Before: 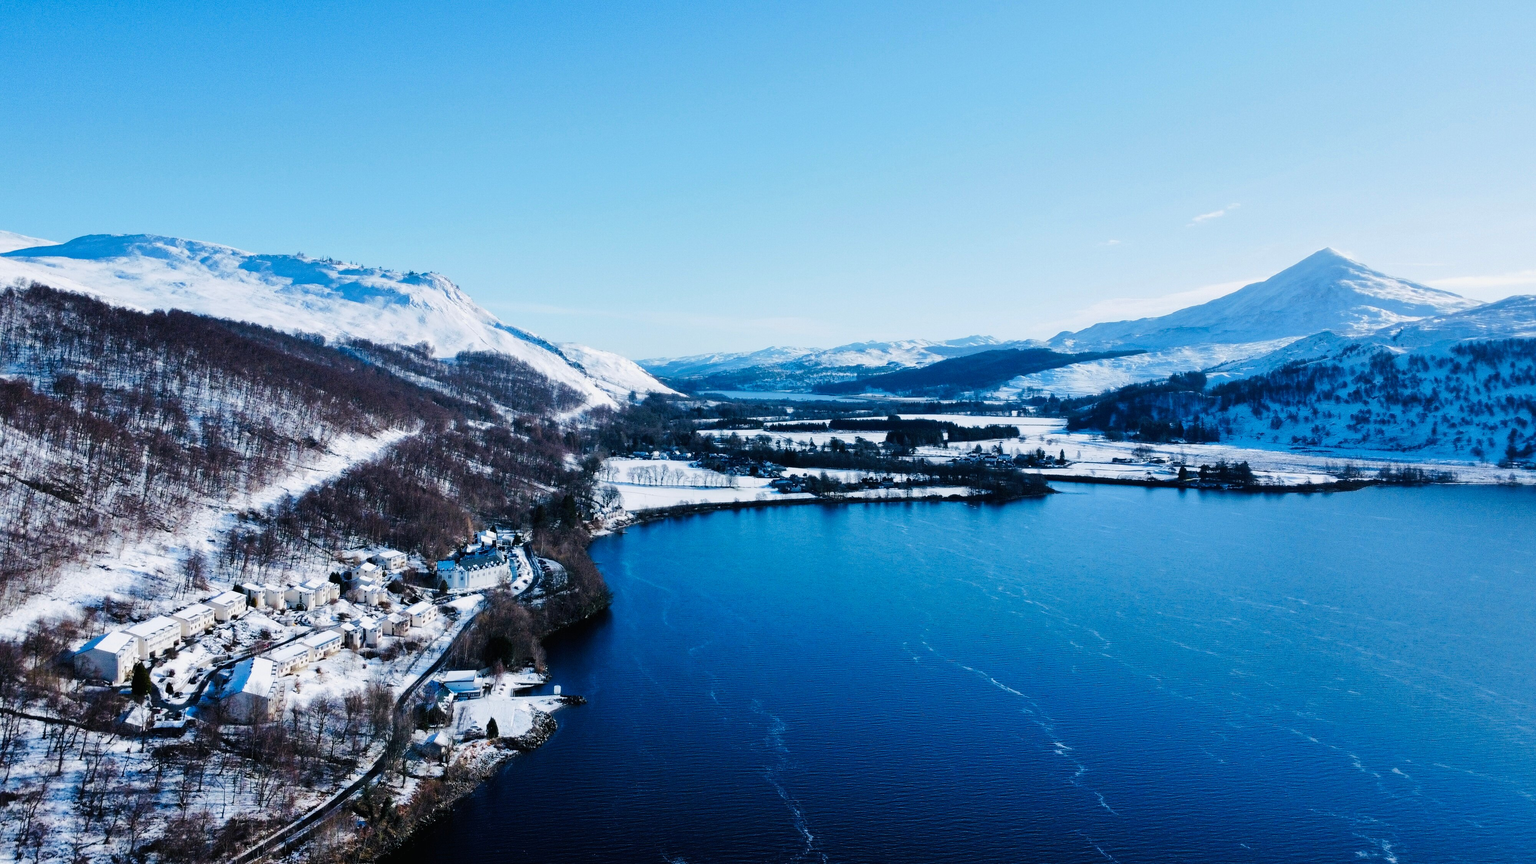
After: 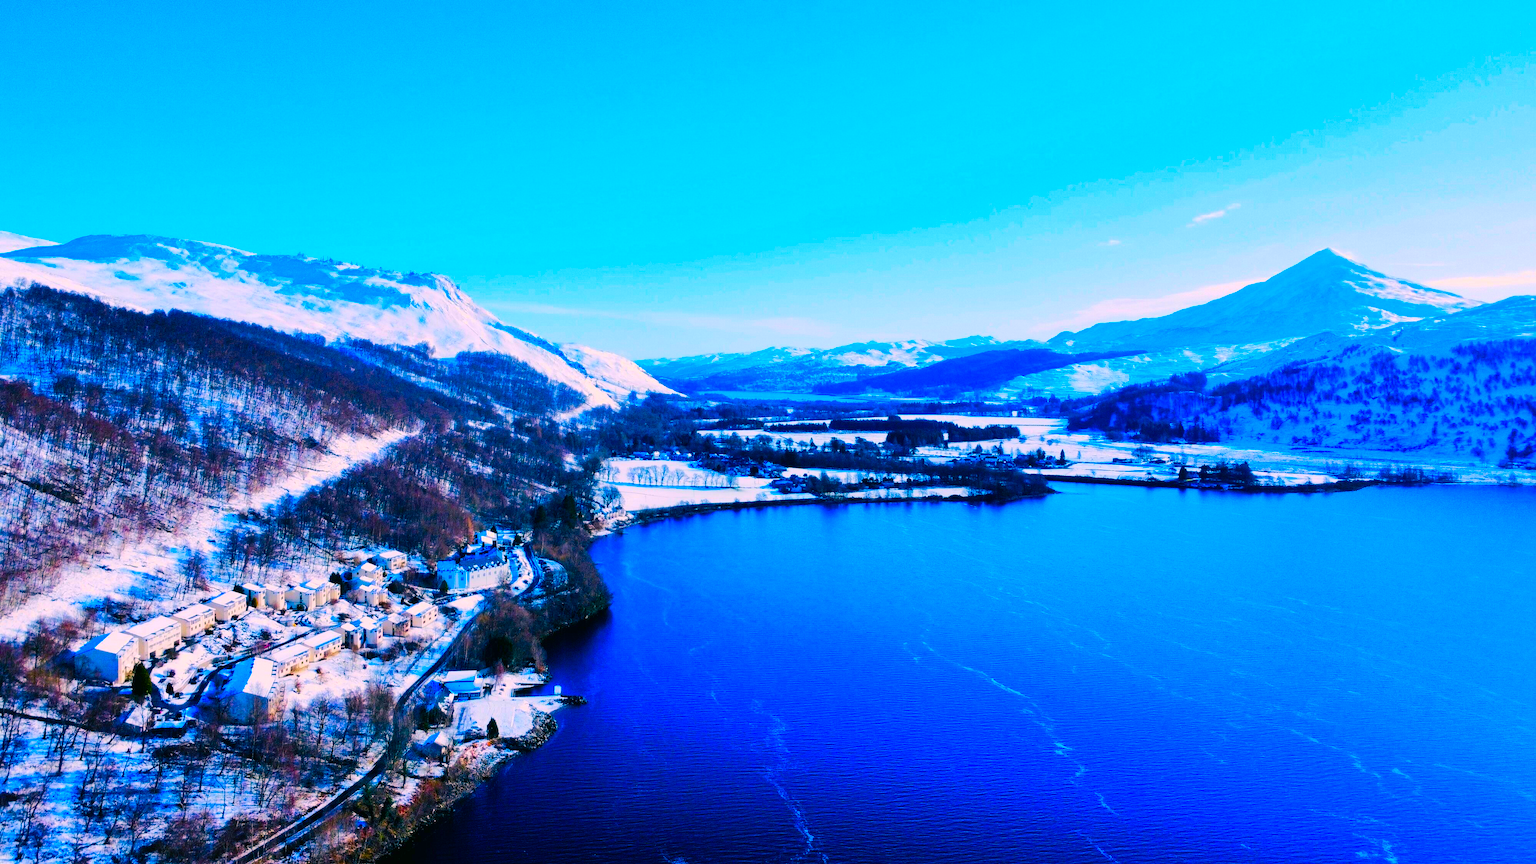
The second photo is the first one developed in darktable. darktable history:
color correction: highlights a* 1.61, highlights b* -1.83, saturation 2.49
color balance rgb: shadows lift › chroma 2.047%, shadows lift › hue 216.25°, highlights gain › chroma 1.698%, highlights gain › hue 54.81°, linear chroma grading › global chroma 6.439%, perceptual saturation grading › global saturation 25.461%
